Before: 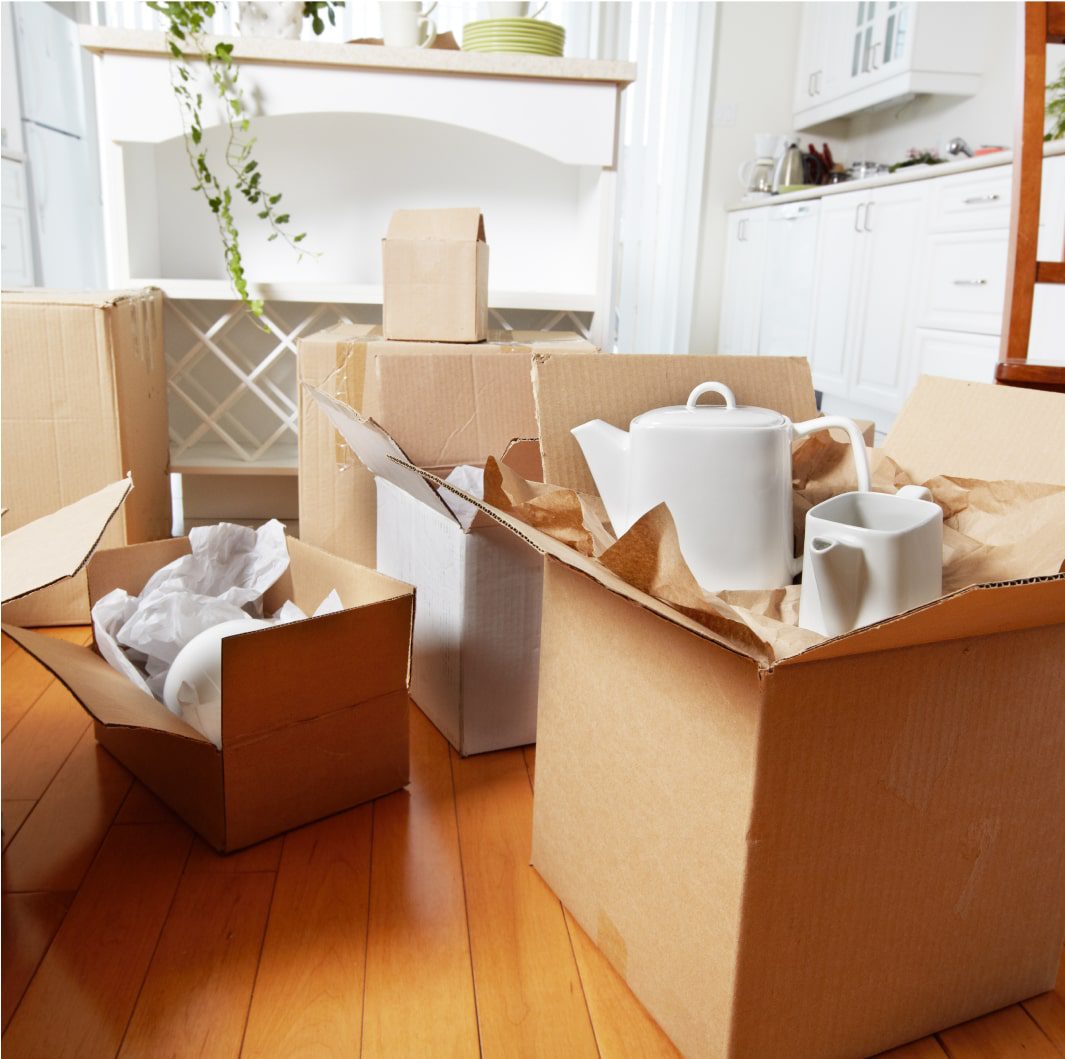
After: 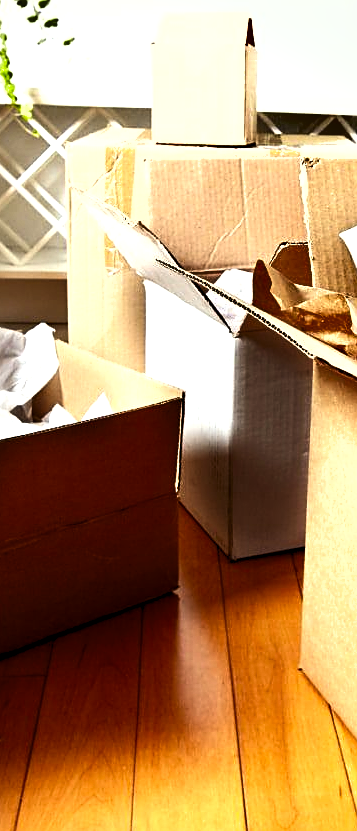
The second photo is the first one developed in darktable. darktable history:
exposure: exposure 0.507 EV, compensate highlight preservation false
color balance: mode lift, gamma, gain (sRGB)
contrast brightness saturation: contrast 0.2, brightness -0.11, saturation 0.1
shadows and highlights: radius 264.75, soften with gaussian
color correction: highlights a* -2.68, highlights b* 2.57
sharpen: on, module defaults
levels: levels [0.052, 0.496, 0.908]
crop and rotate: left 21.77%, top 18.528%, right 44.676%, bottom 2.997%
